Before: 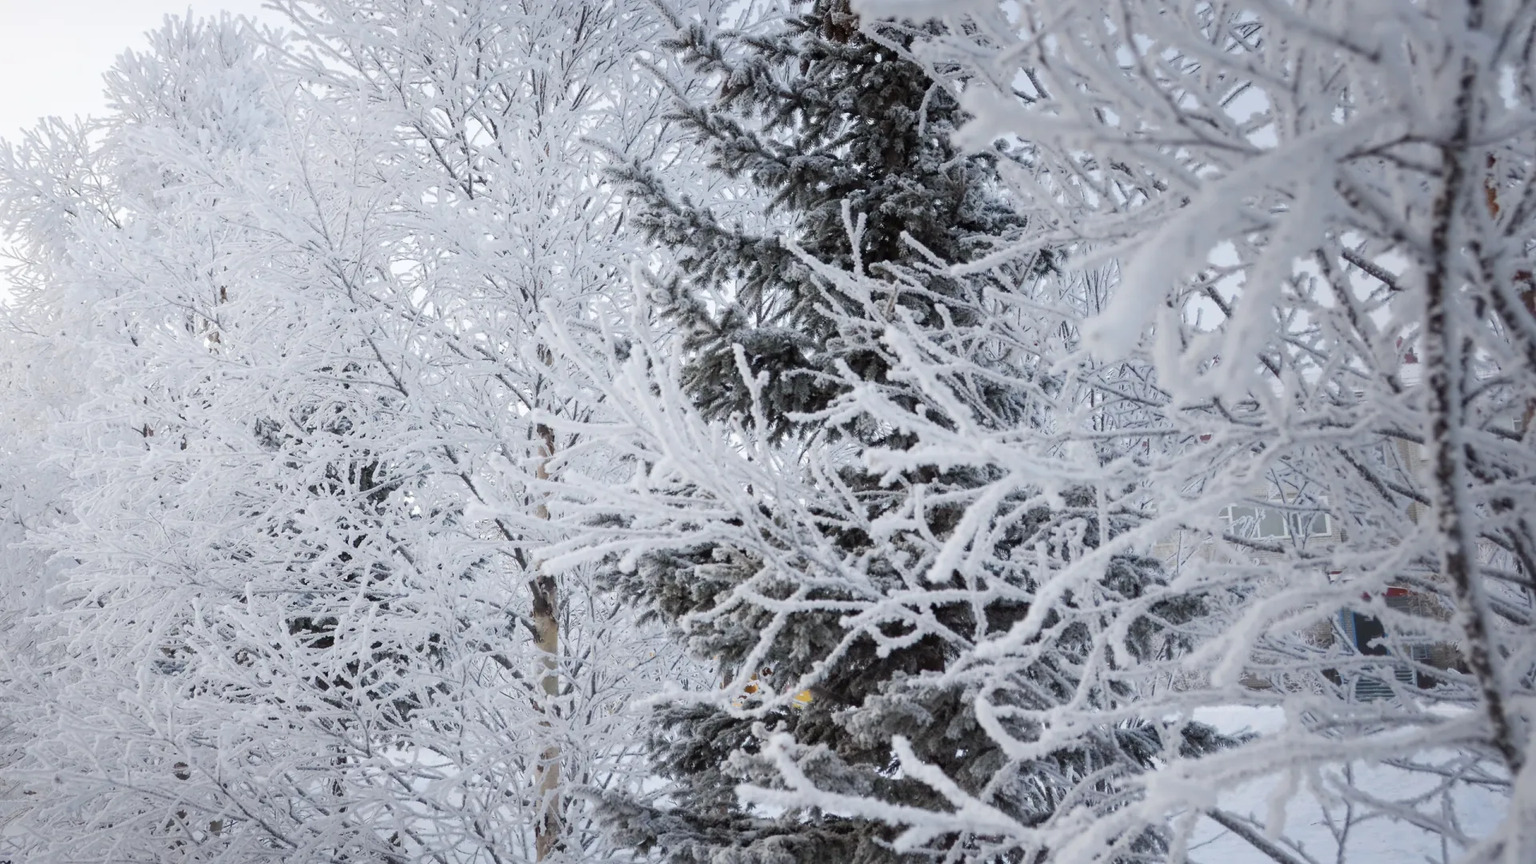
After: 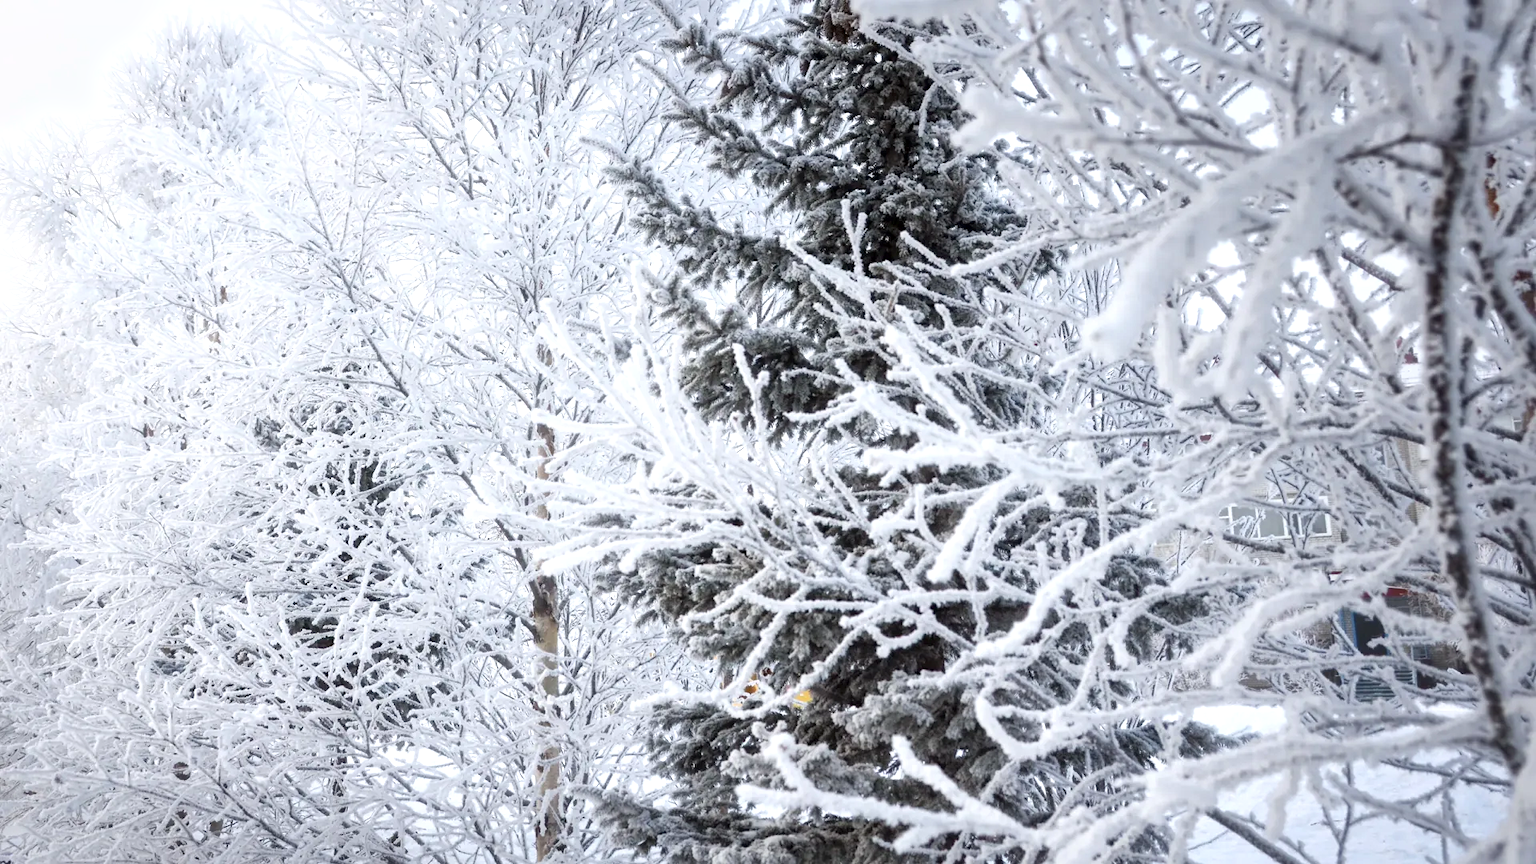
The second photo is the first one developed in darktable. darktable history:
bloom: size 3%, threshold 100%, strength 0%
local contrast: mode bilateral grid, contrast 20, coarseness 50, detail 161%, midtone range 0.2
exposure: black level correction 0, exposure 0.5 EV, compensate highlight preservation false
